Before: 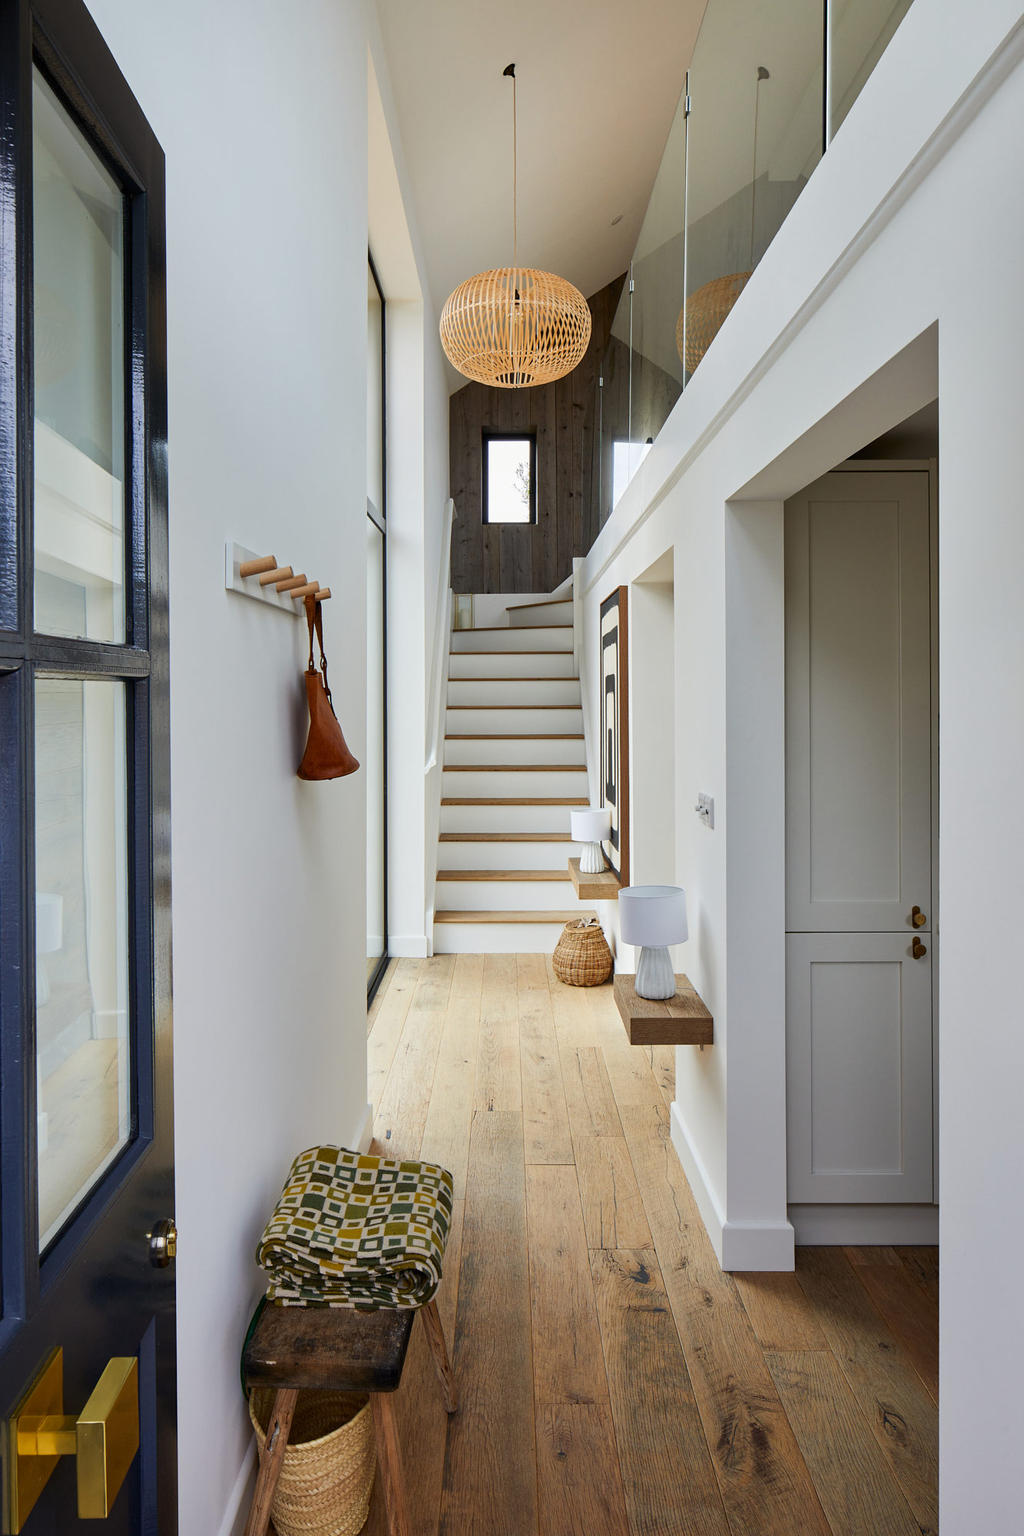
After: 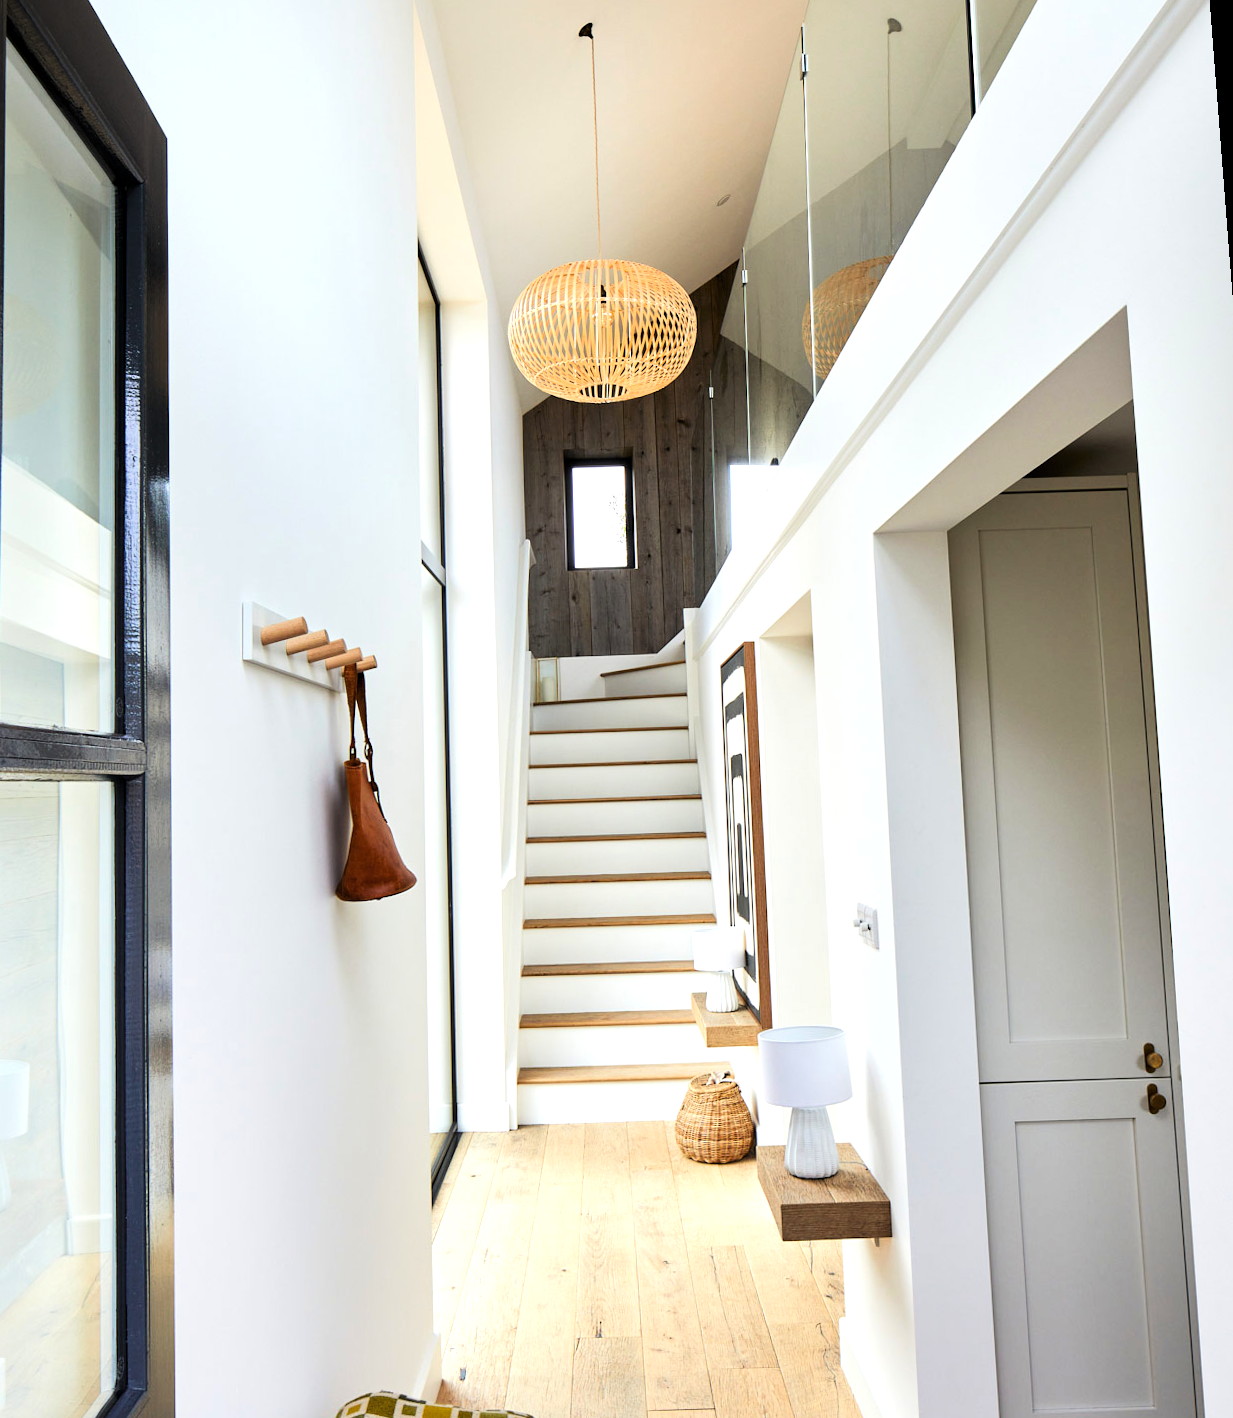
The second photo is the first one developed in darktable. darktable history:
tone equalizer: on, module defaults
exposure: exposure 0.74 EV, compensate highlight preservation false
crop: bottom 24.988%
rotate and perspective: rotation -1.68°, lens shift (vertical) -0.146, crop left 0.049, crop right 0.912, crop top 0.032, crop bottom 0.96
tone curve: curves: ch0 [(0.021, 0) (0.104, 0.052) (0.496, 0.526) (0.737, 0.783) (1, 1)], color space Lab, linked channels, preserve colors none
